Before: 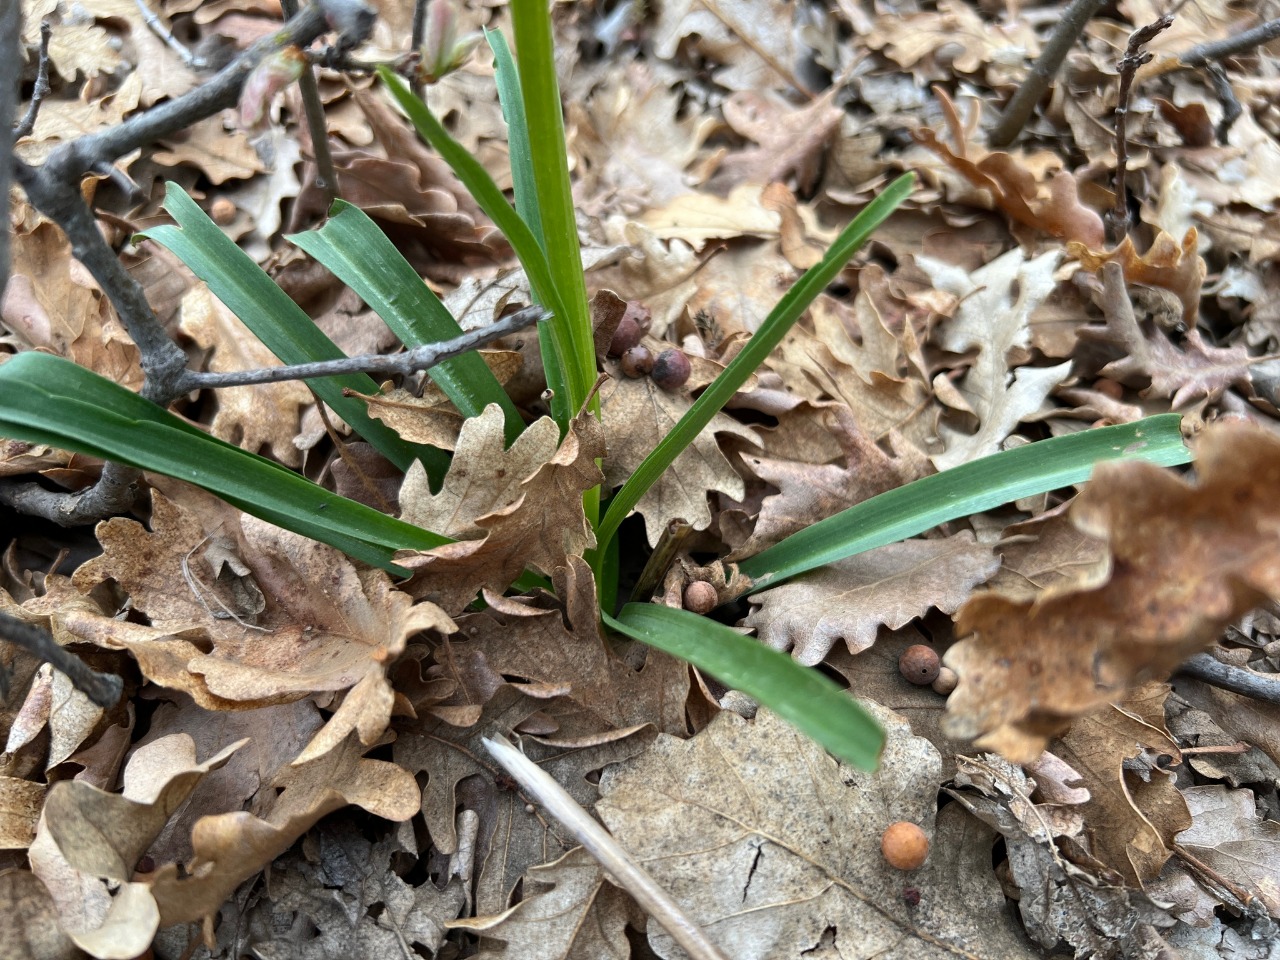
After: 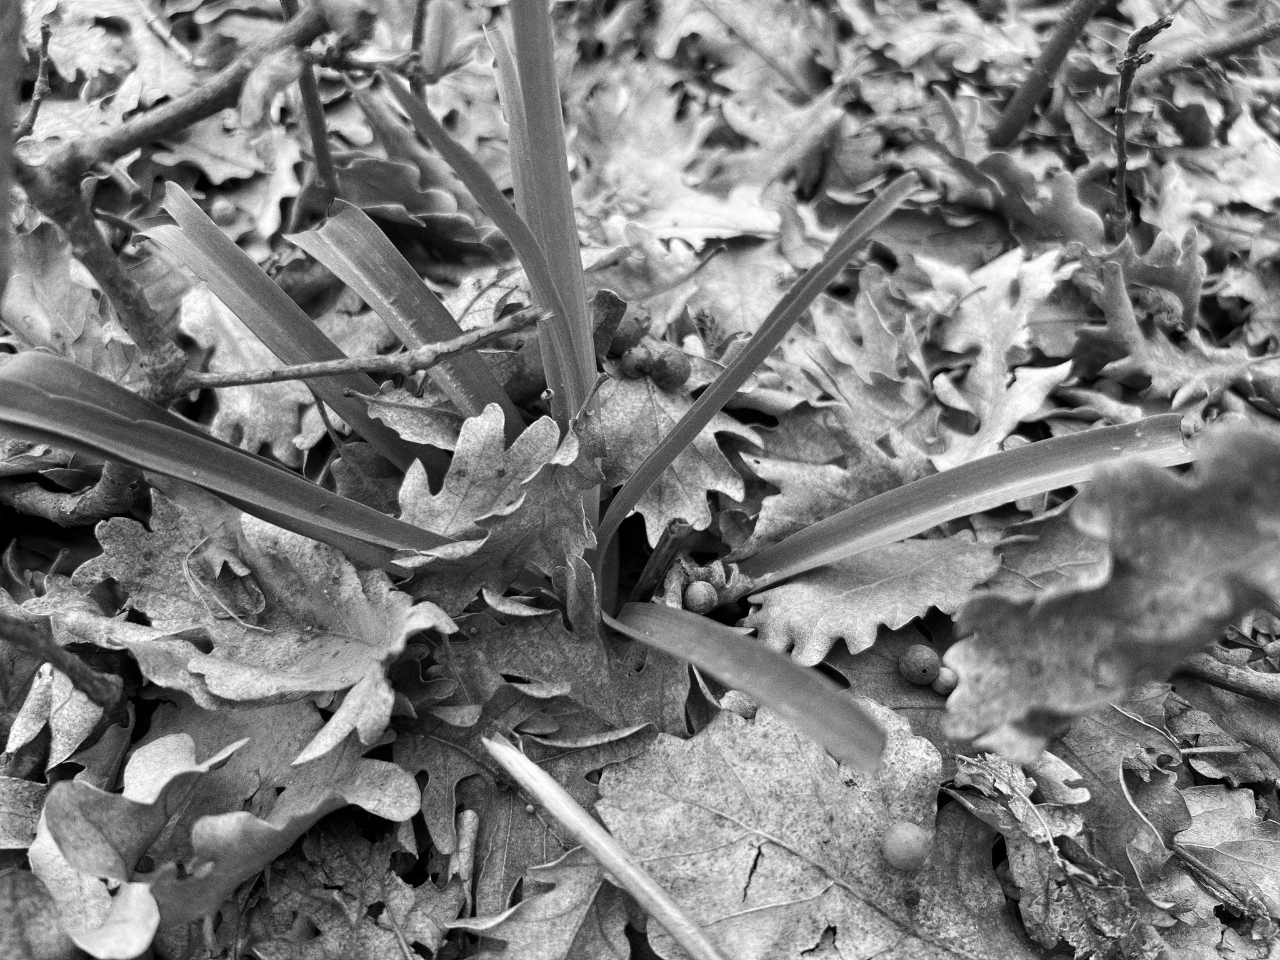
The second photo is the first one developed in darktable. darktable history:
grain: coarseness 0.09 ISO
monochrome: a -3.63, b -0.465
